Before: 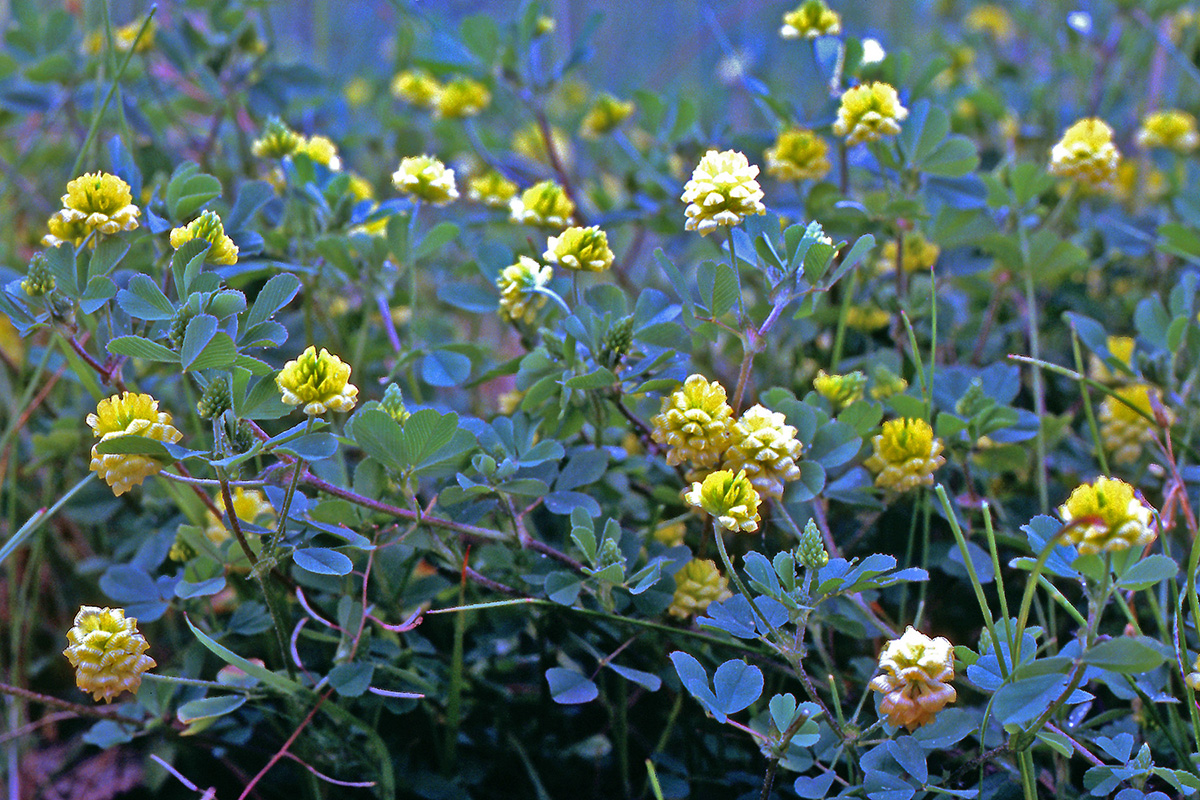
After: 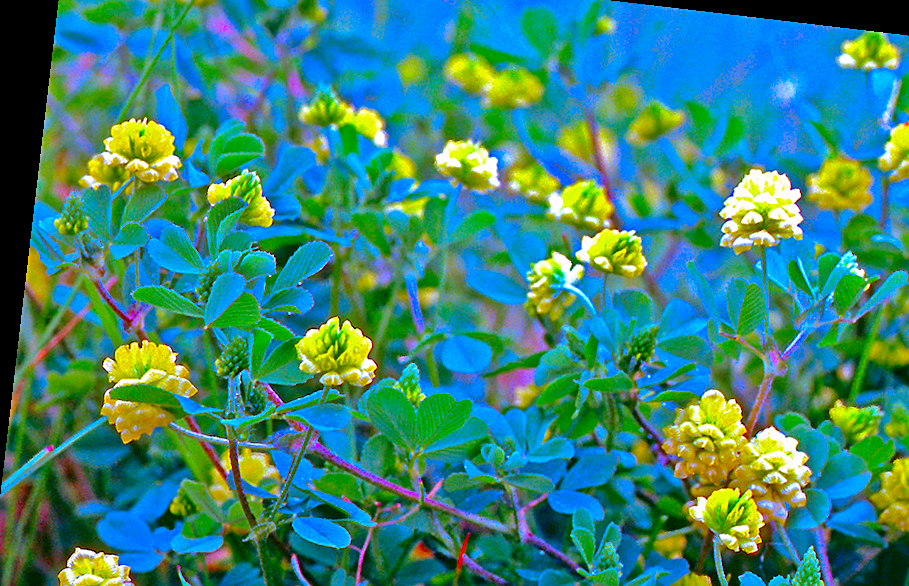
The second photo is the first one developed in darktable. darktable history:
crop and rotate: angle -6.72°, left 2.101%, top 6.759%, right 27.149%, bottom 30.548%
color correction: highlights a* 1.7, highlights b* -1.73, saturation 2.45
sharpen: on, module defaults
shadows and highlights: radius 127.28, shadows 30.38, highlights -30.89, low approximation 0.01, soften with gaussian
